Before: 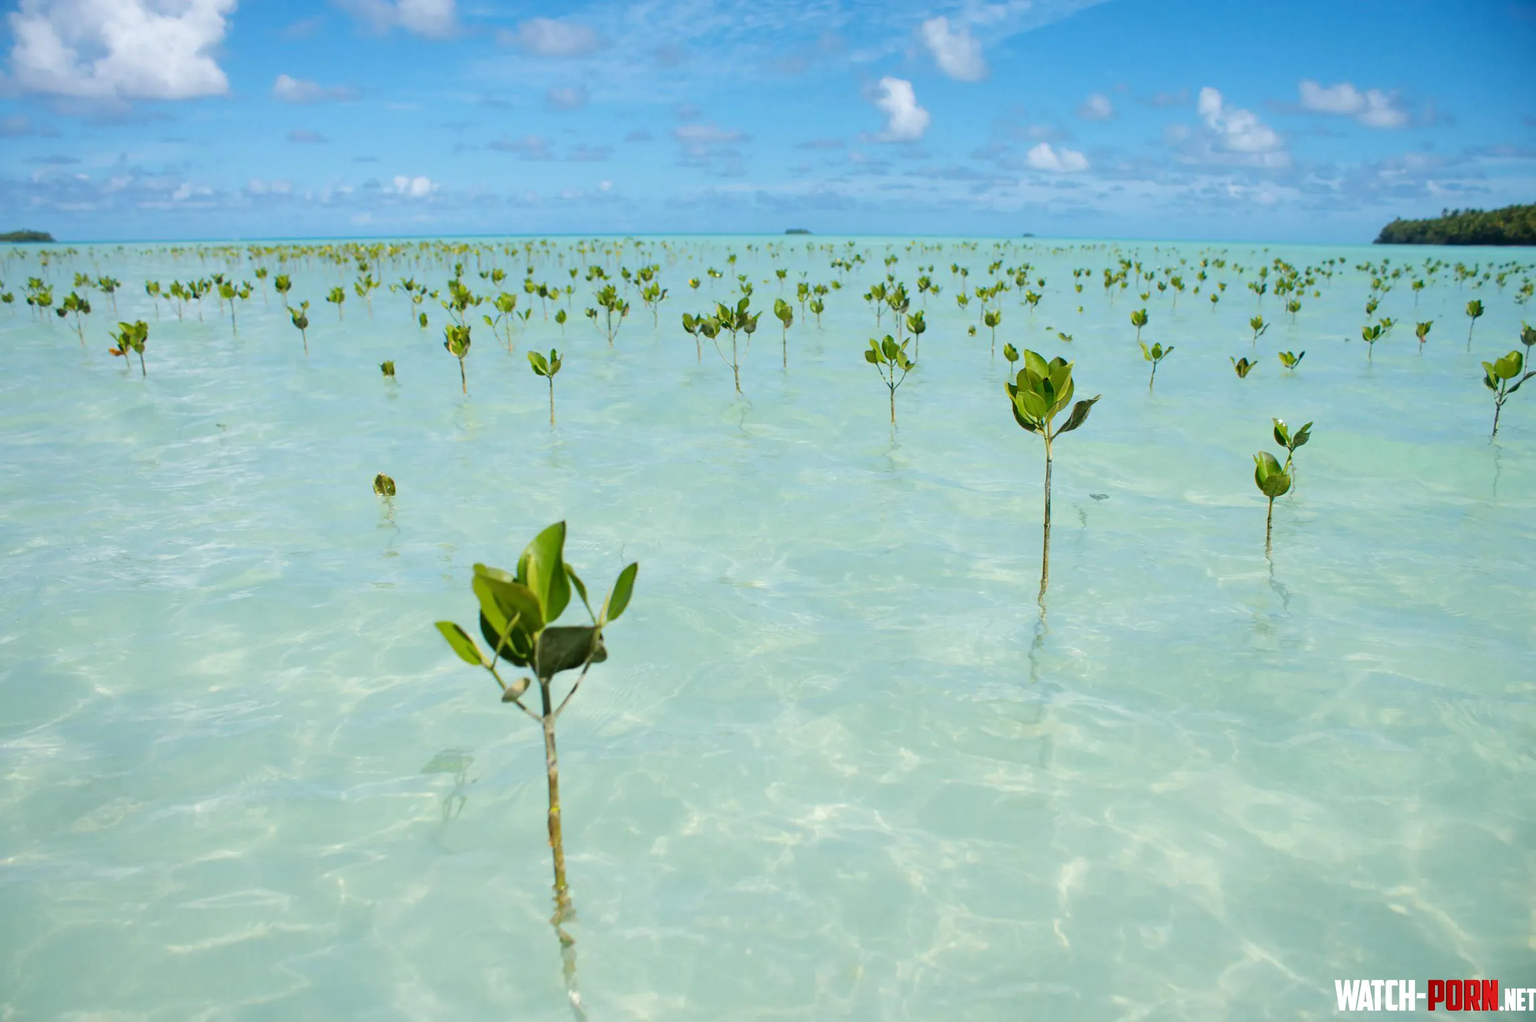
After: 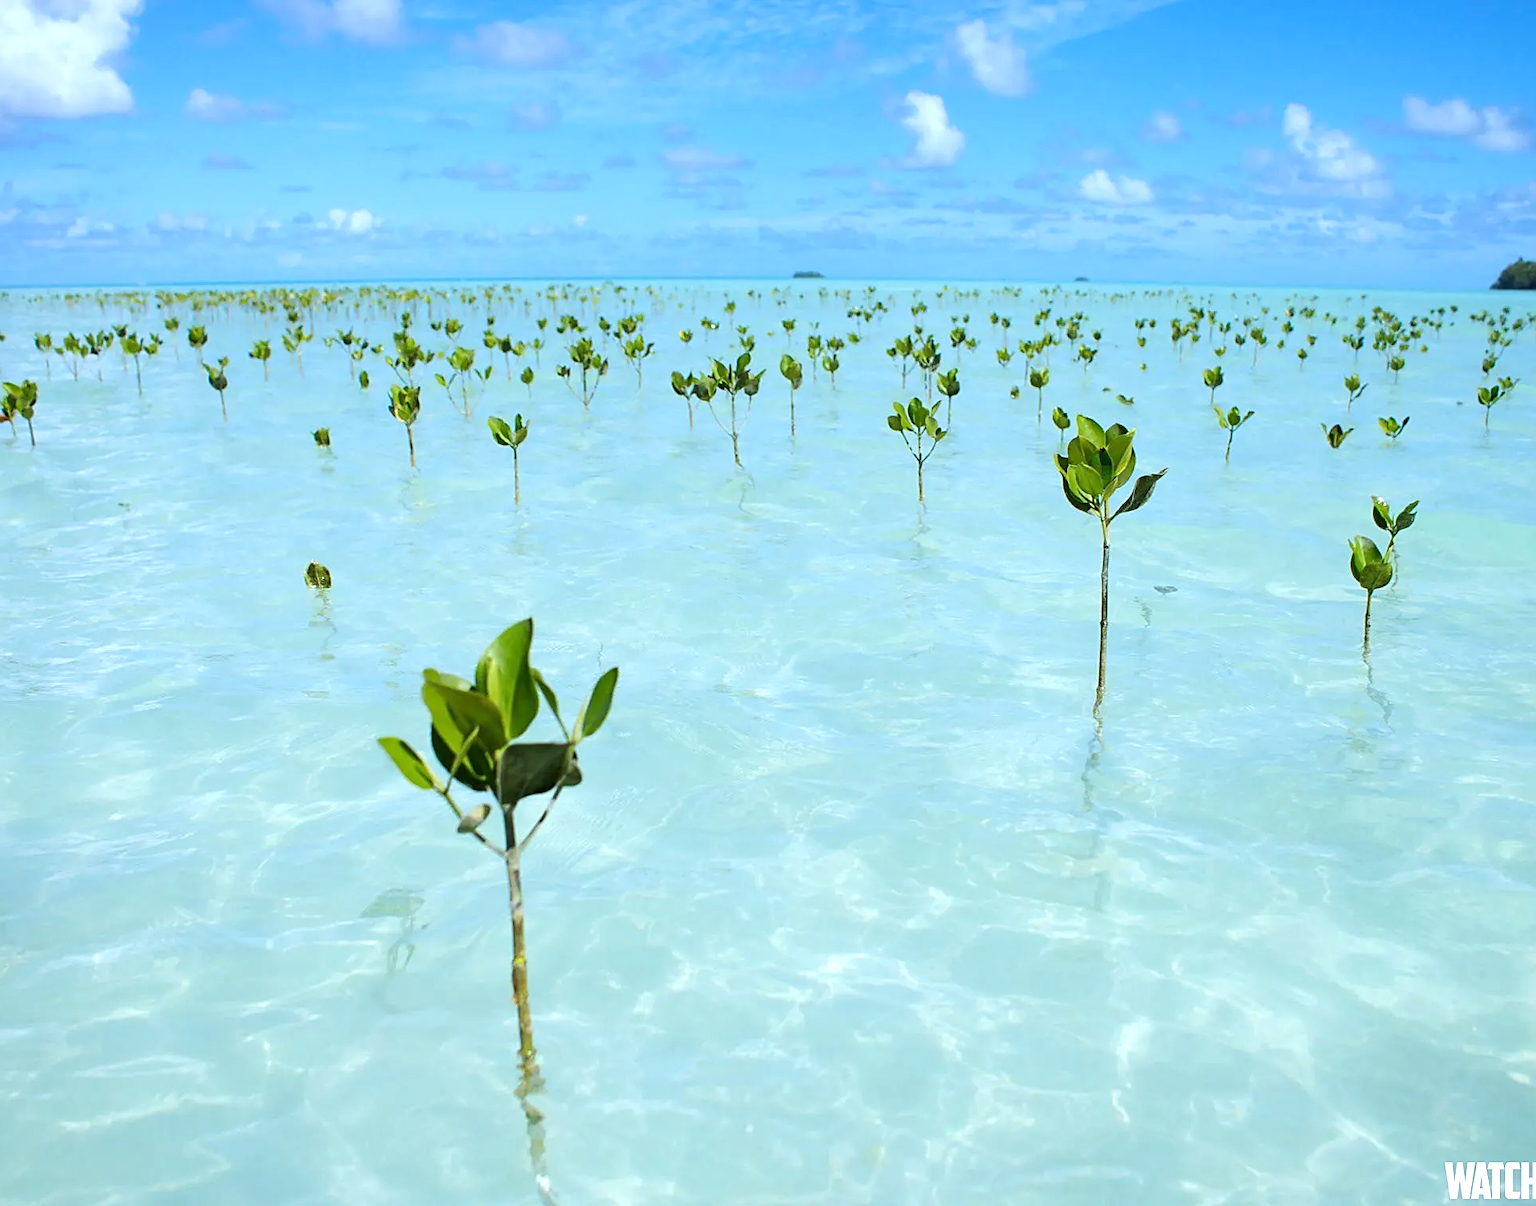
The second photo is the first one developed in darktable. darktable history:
sharpen: on, module defaults
tone equalizer: -8 EV -0.417 EV, -7 EV -0.389 EV, -6 EV -0.333 EV, -5 EV -0.222 EV, -3 EV 0.222 EV, -2 EV 0.333 EV, -1 EV 0.389 EV, +0 EV 0.417 EV, edges refinement/feathering 500, mask exposure compensation -1.57 EV, preserve details no
crop: left 7.598%, right 7.873%
white balance: red 0.924, blue 1.095
